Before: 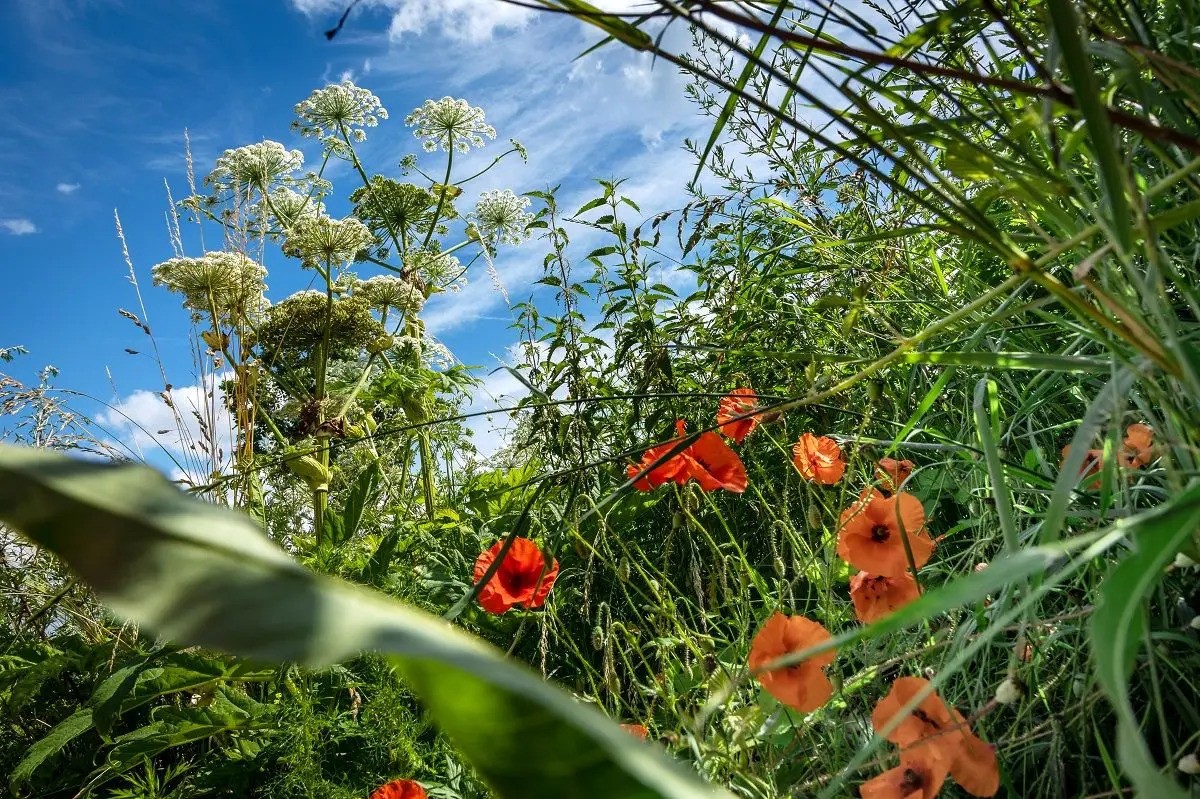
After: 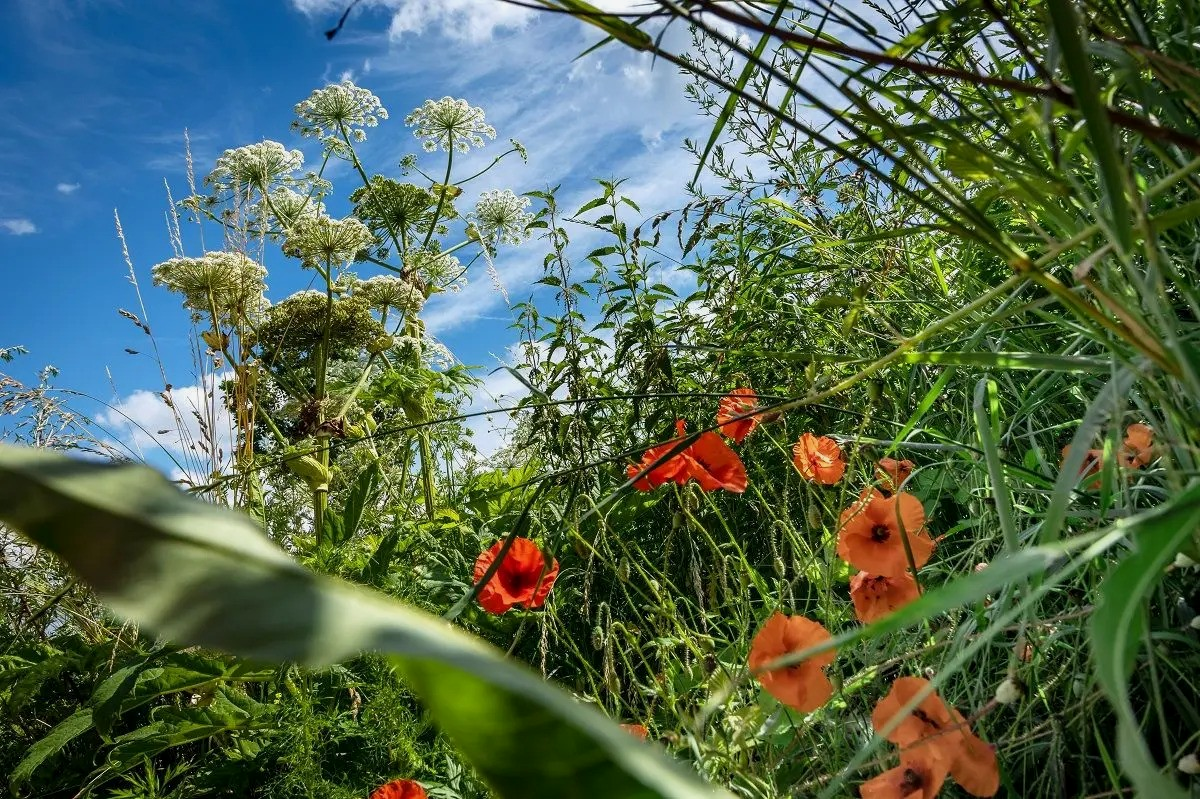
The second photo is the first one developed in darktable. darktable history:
exposure: black level correction 0.001, exposure -0.125 EV, compensate highlight preservation false
color calibration: illuminant same as pipeline (D50), adaptation none (bypass), x 0.333, y 0.334, temperature 5023.24 K, saturation algorithm version 1 (2020)
